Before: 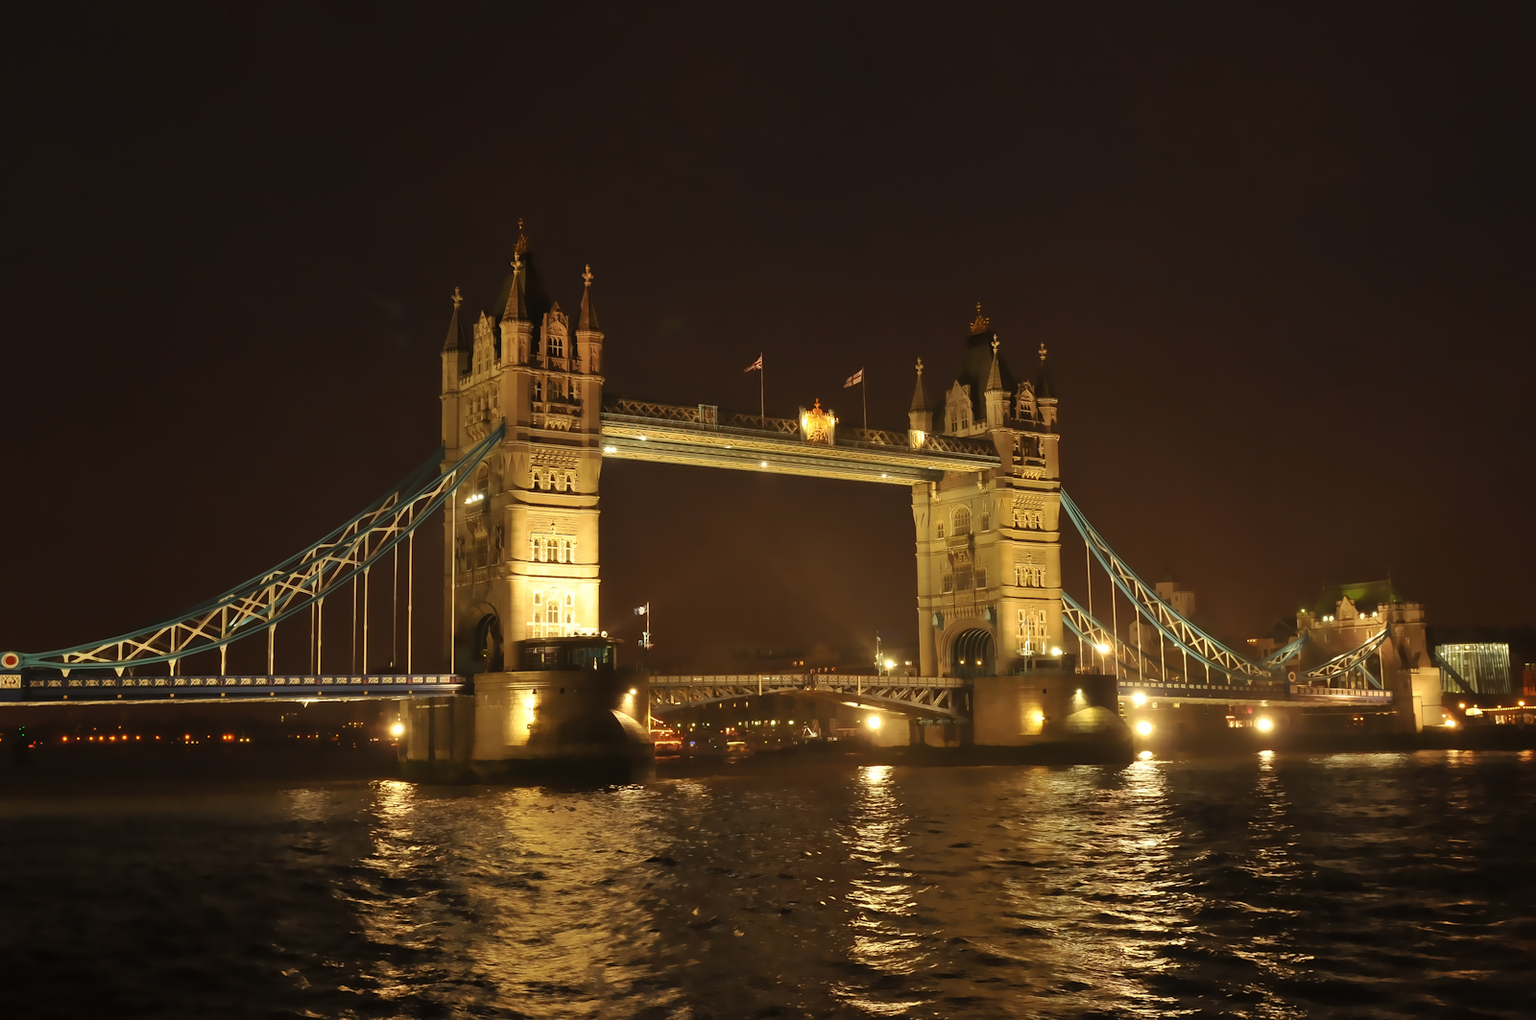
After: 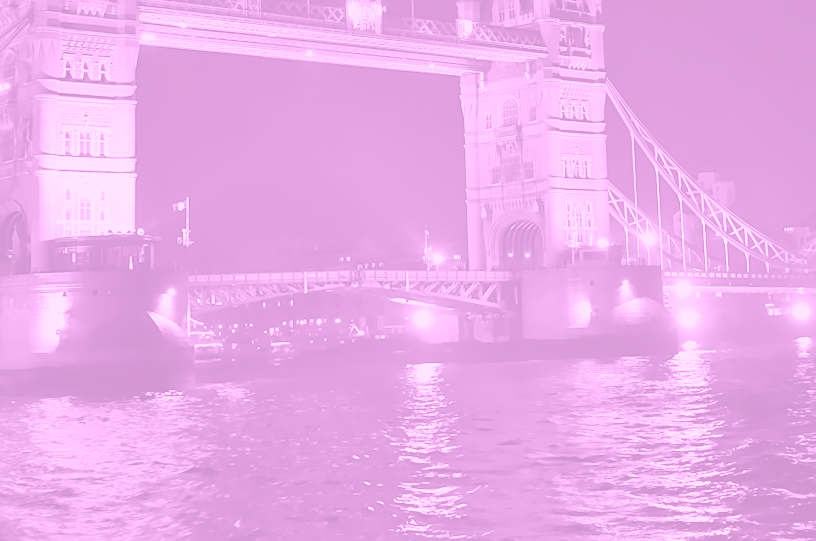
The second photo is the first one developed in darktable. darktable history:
rotate and perspective: rotation -0.013°, lens shift (vertical) -0.027, lens shift (horizontal) 0.178, crop left 0.016, crop right 0.989, crop top 0.082, crop bottom 0.918
color balance rgb: shadows lift › hue 87.51°, highlights gain › chroma 1.62%, highlights gain › hue 55.1°, global offset › chroma 0.06%, global offset › hue 253.66°, linear chroma grading › global chroma 0.5%
crop: left 34.479%, top 38.822%, right 13.718%, bottom 5.172%
white balance: red 1.009, blue 0.985
sharpen: on, module defaults
velvia: on, module defaults
colorize: hue 331.2°, saturation 75%, source mix 30.28%, lightness 70.52%, version 1
